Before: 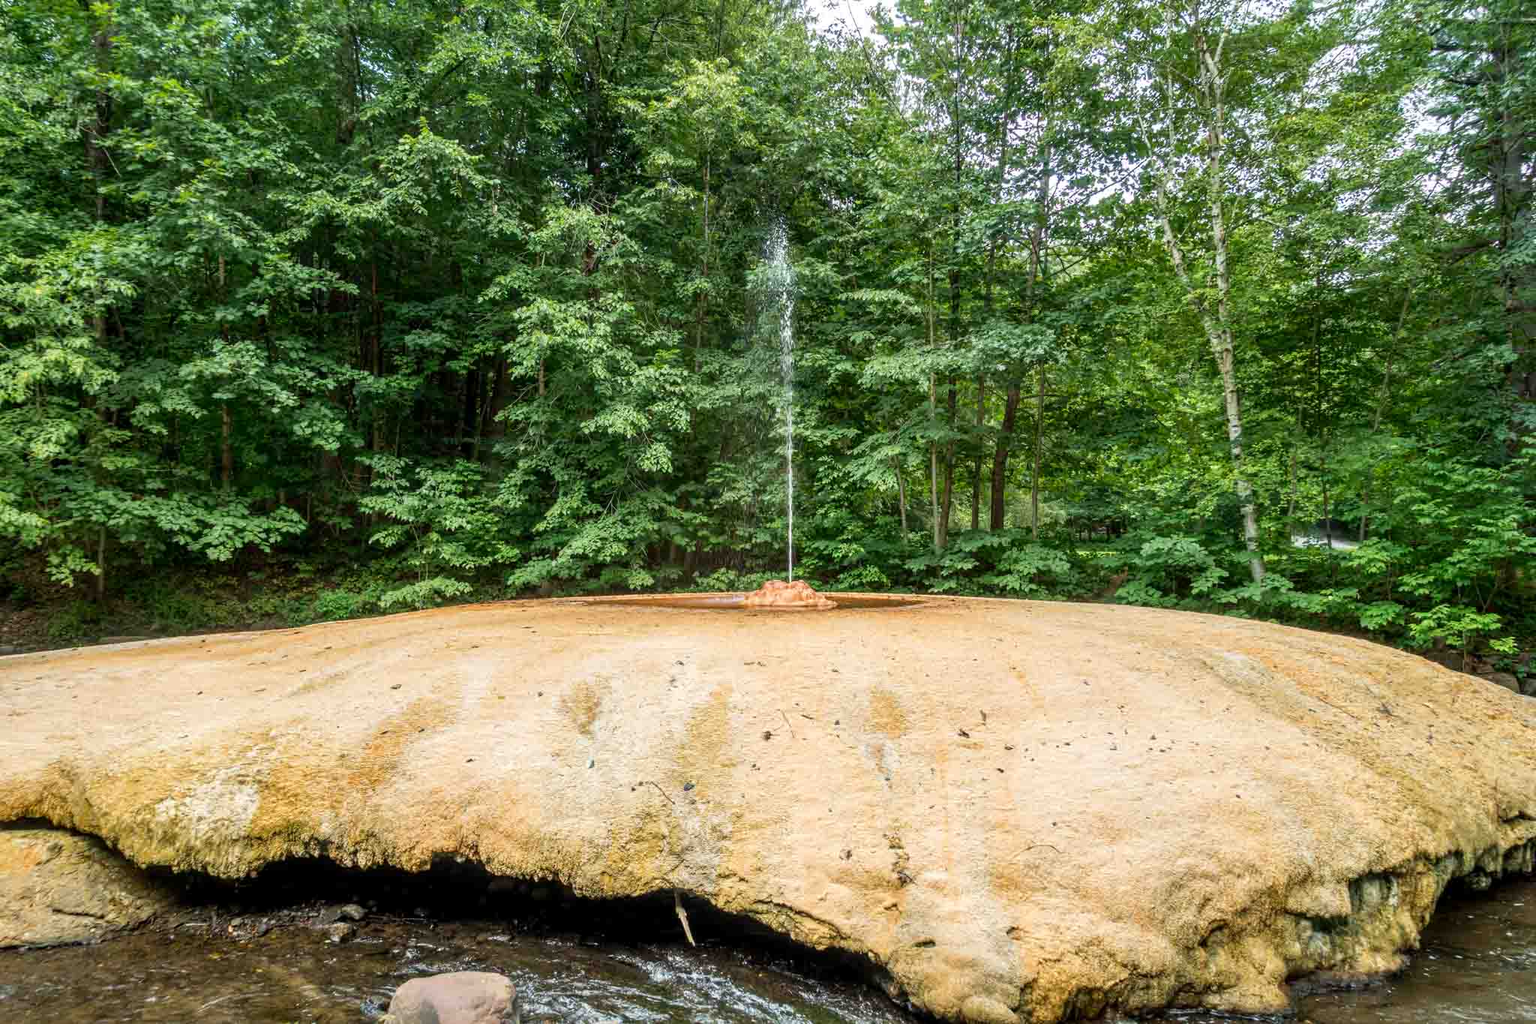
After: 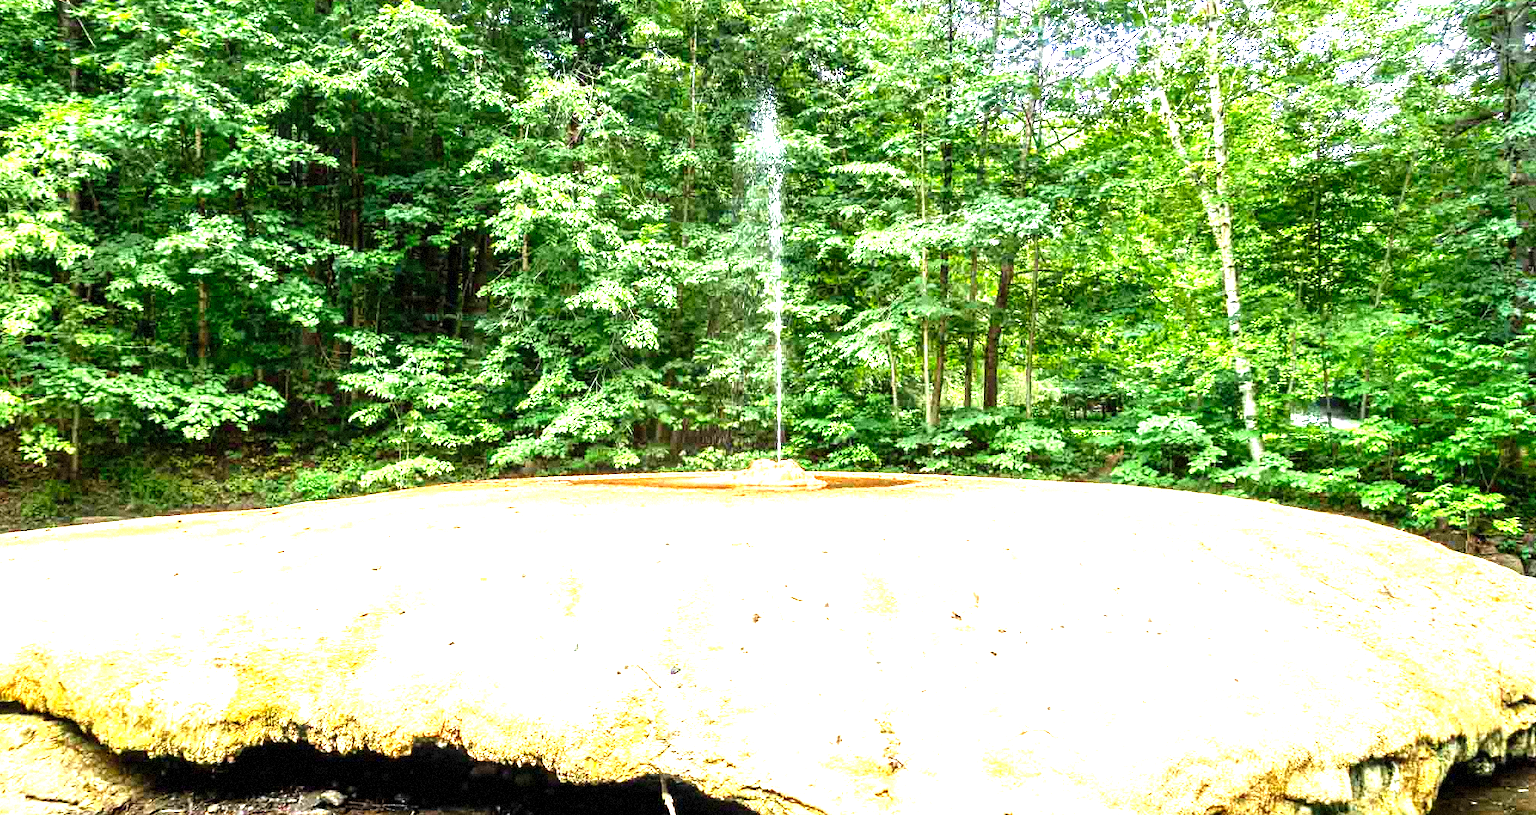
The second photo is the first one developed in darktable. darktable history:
crop and rotate: left 1.814%, top 12.818%, right 0.25%, bottom 9.225%
levels: levels [0, 0.281, 0.562]
grain: strength 35%, mid-tones bias 0%
